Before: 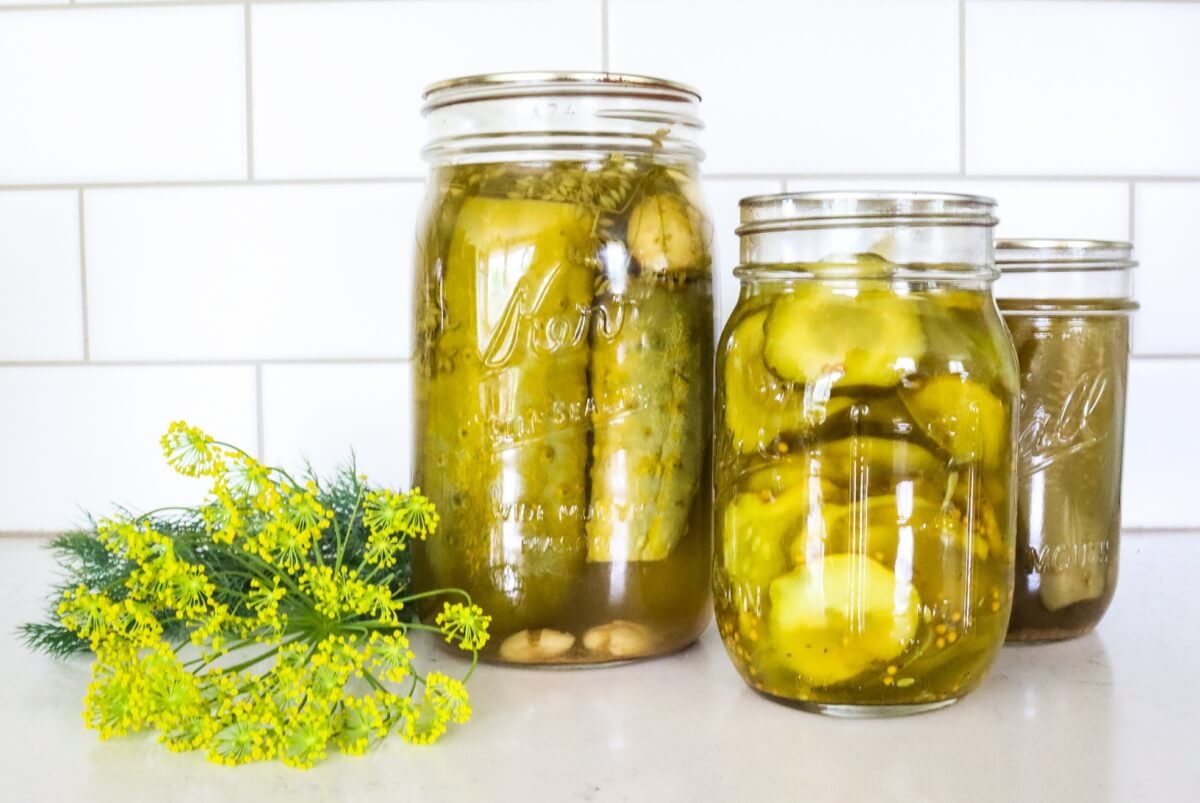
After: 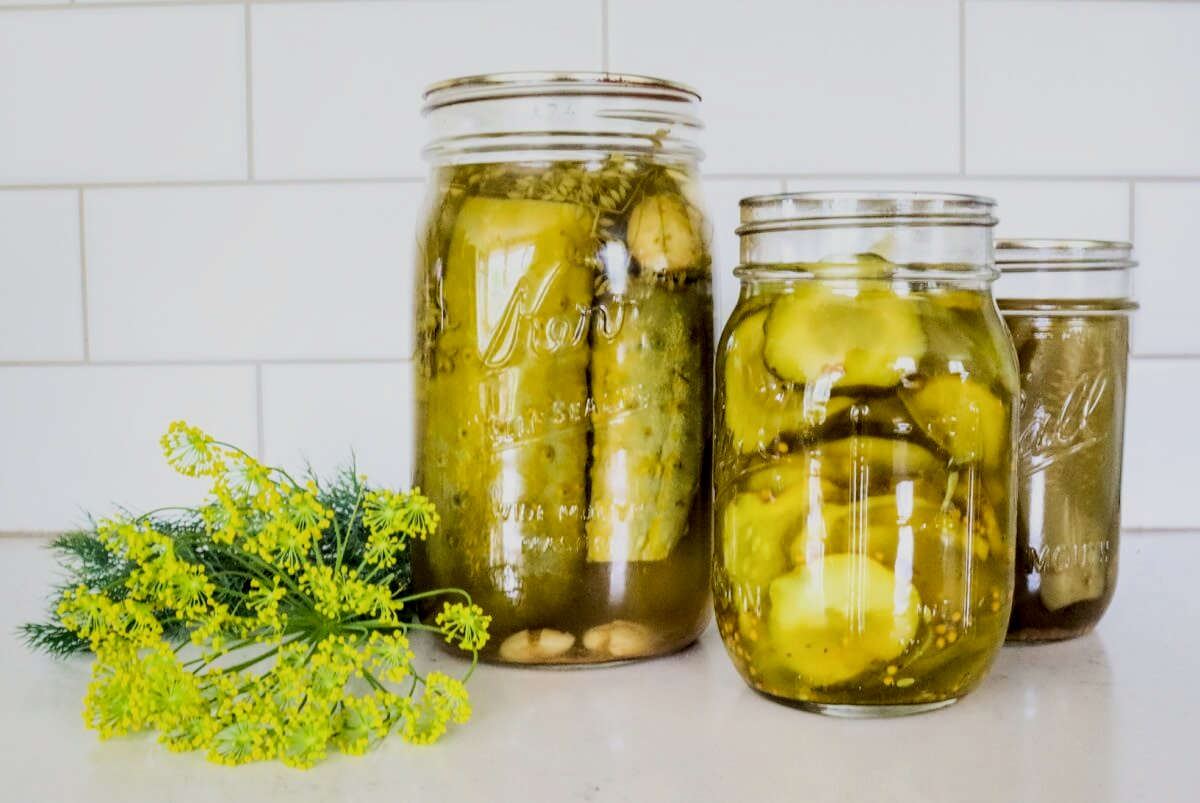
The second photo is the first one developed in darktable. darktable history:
local contrast: detail 135%, midtone range 0.75
filmic rgb: black relative exposure -7.65 EV, white relative exposure 4.56 EV, hardness 3.61, color science v6 (2022)
